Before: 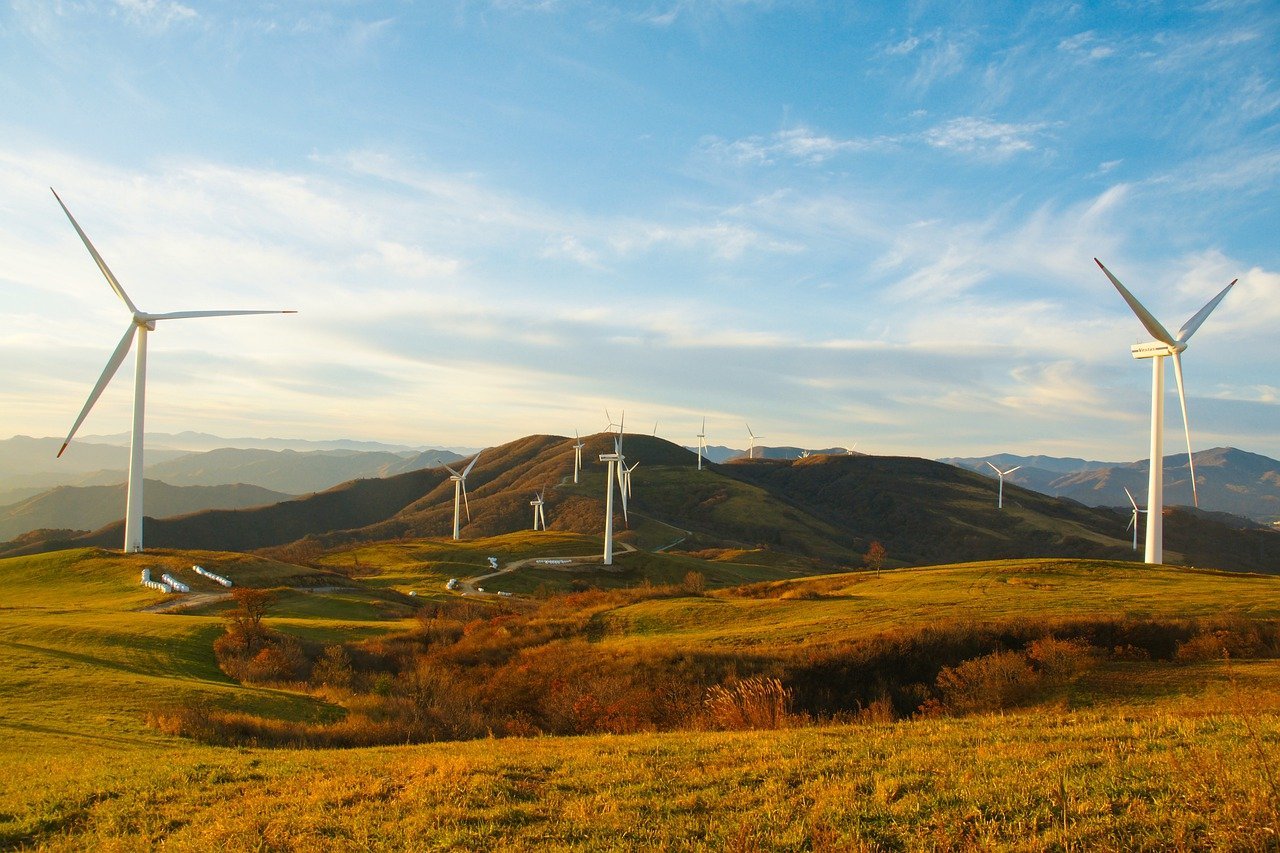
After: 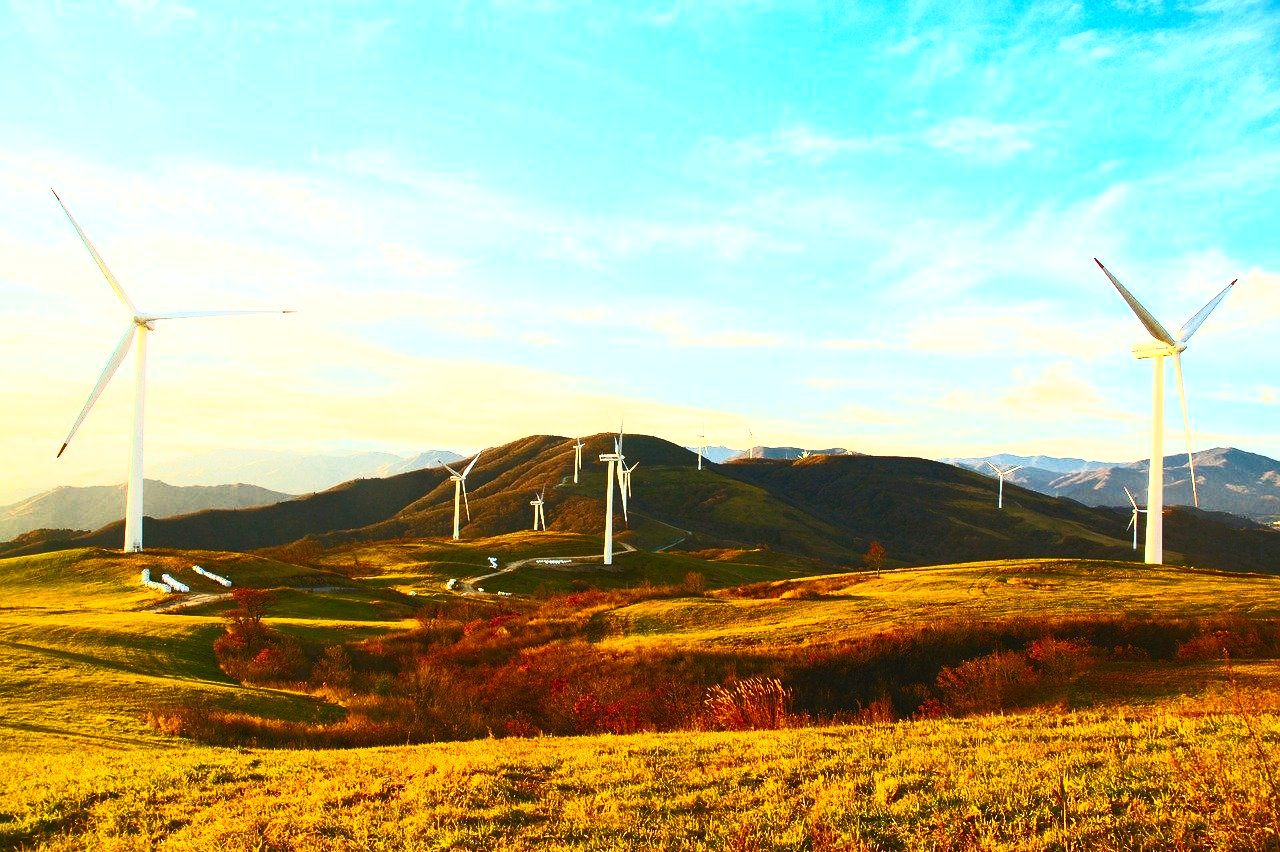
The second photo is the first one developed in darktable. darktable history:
crop: bottom 0.071%
base curve: curves: ch0 [(0, 0) (0.257, 0.25) (0.482, 0.586) (0.757, 0.871) (1, 1)]
contrast brightness saturation: contrast 0.83, brightness 0.59, saturation 0.59
